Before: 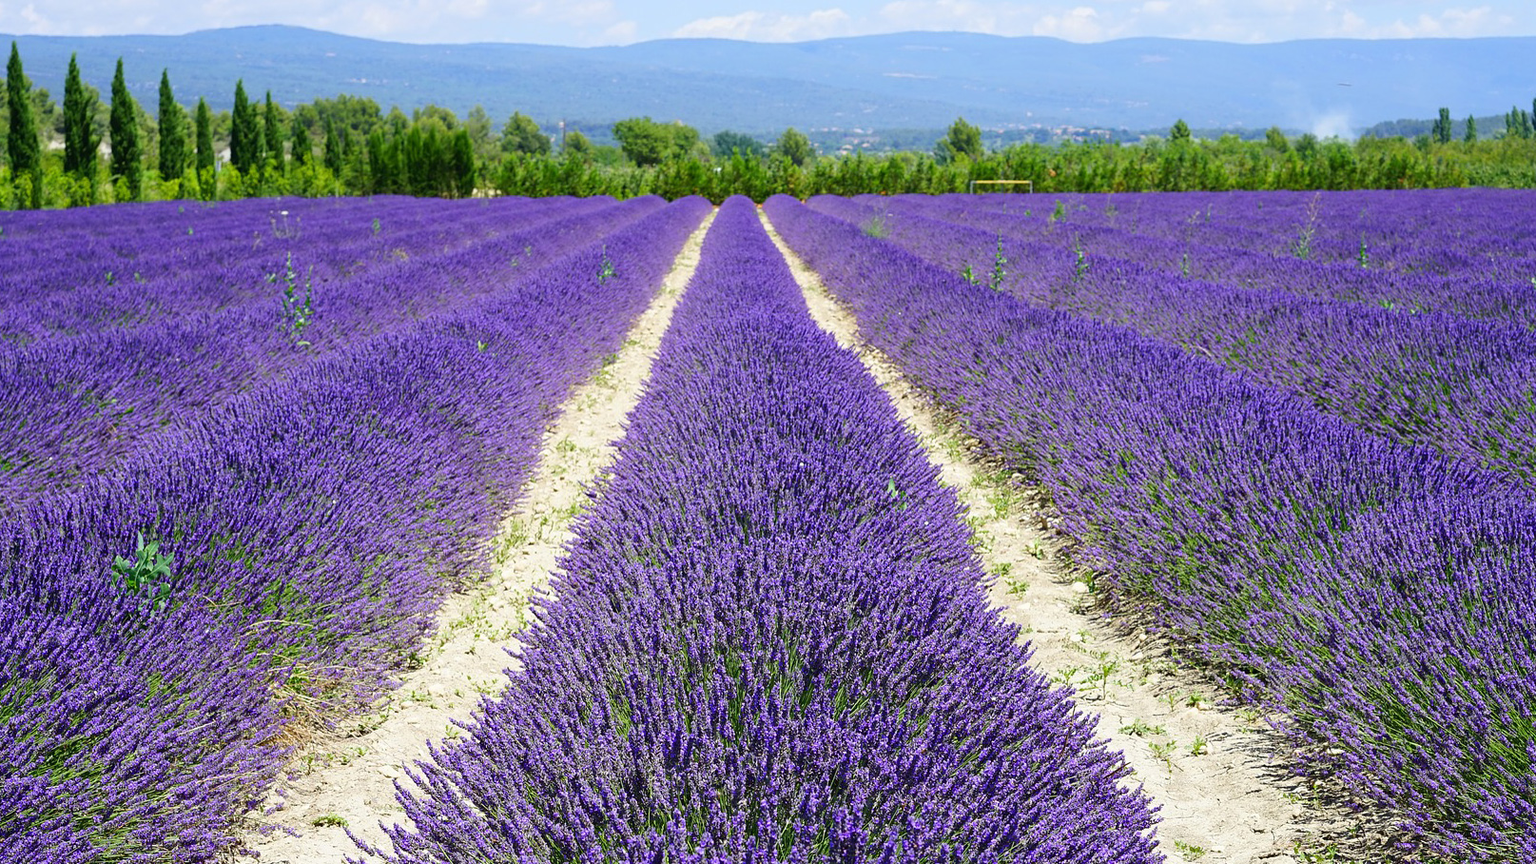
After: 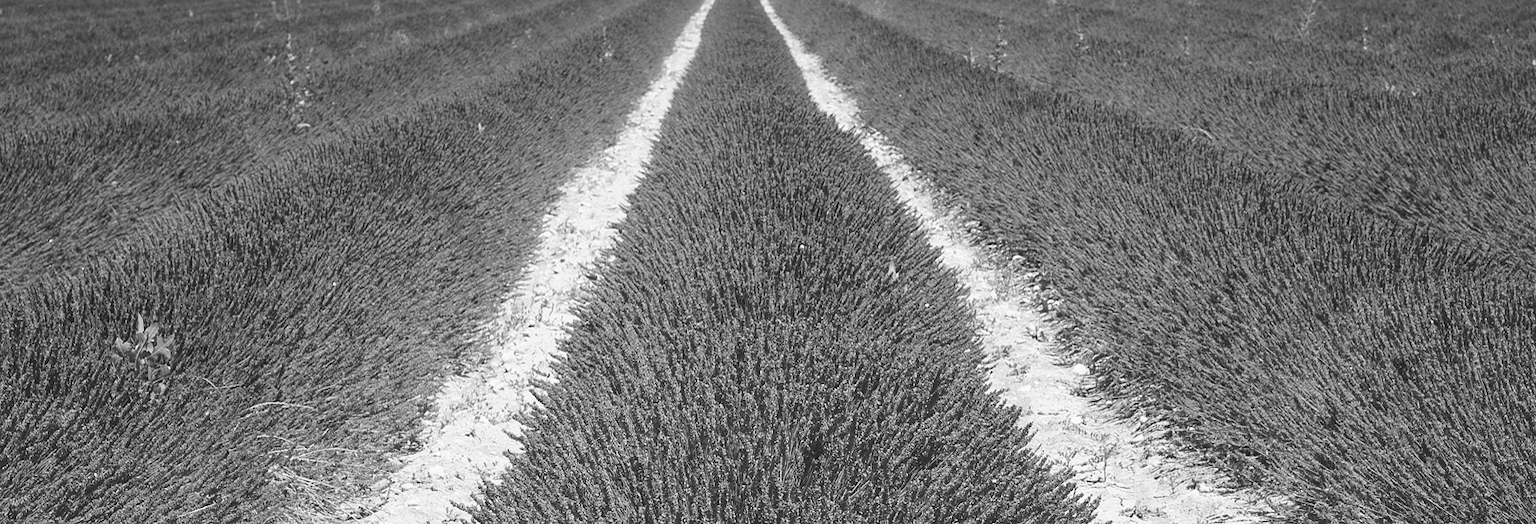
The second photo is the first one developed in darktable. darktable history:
monochrome: on, module defaults
haze removal: strength -0.05
crop and rotate: top 25.357%, bottom 13.942%
